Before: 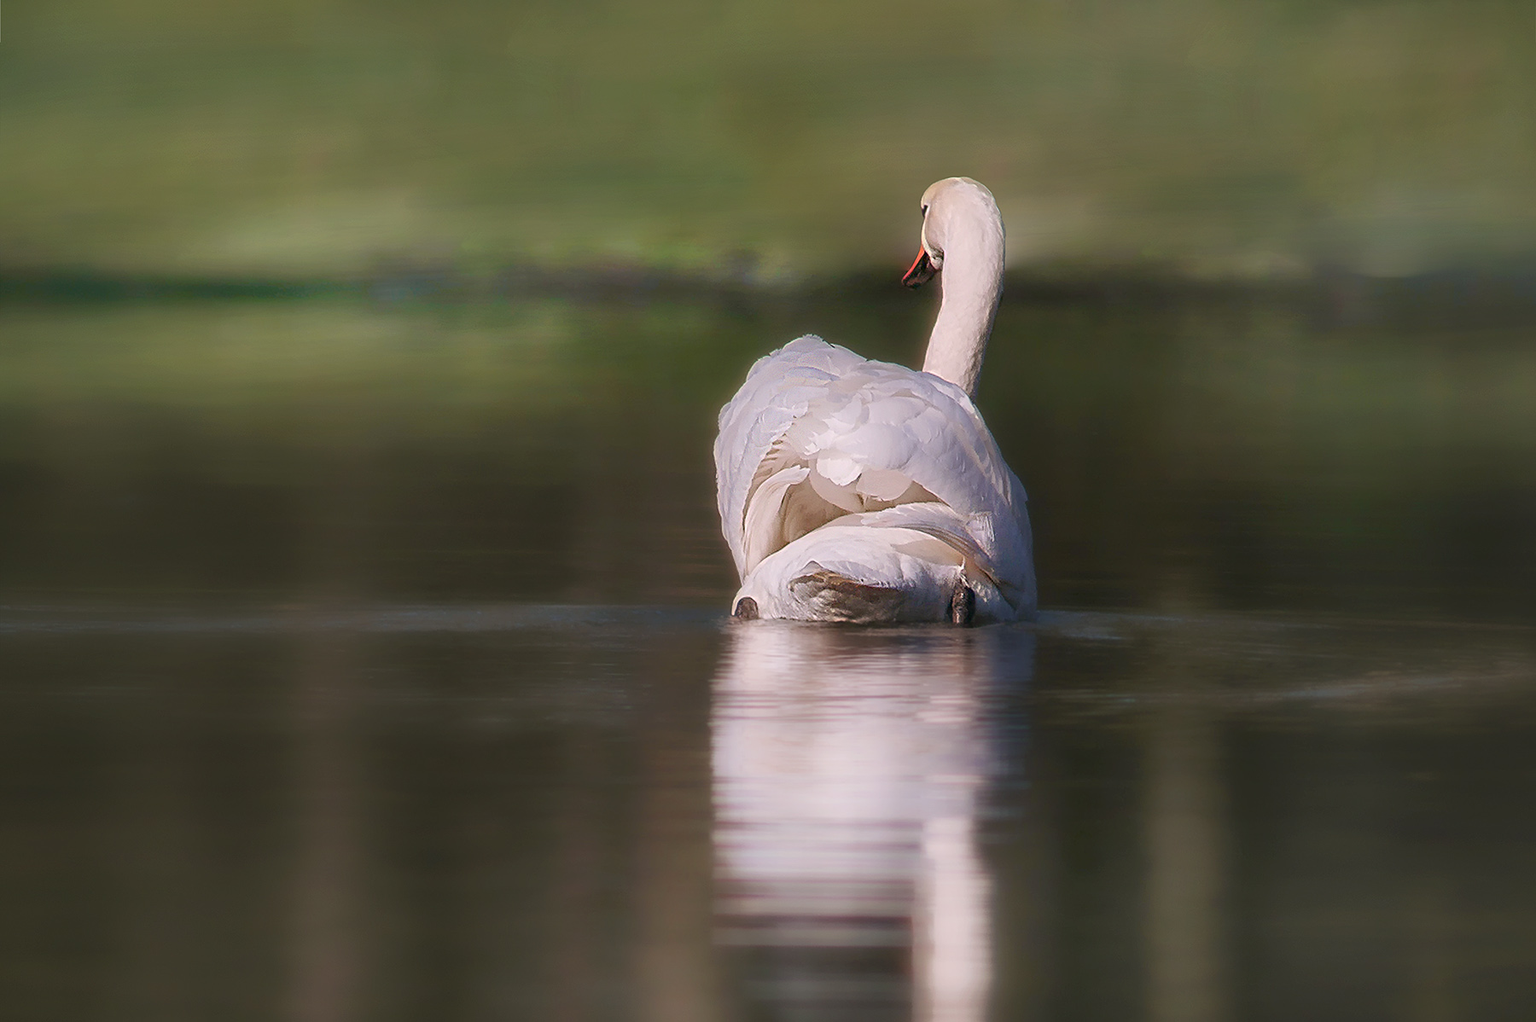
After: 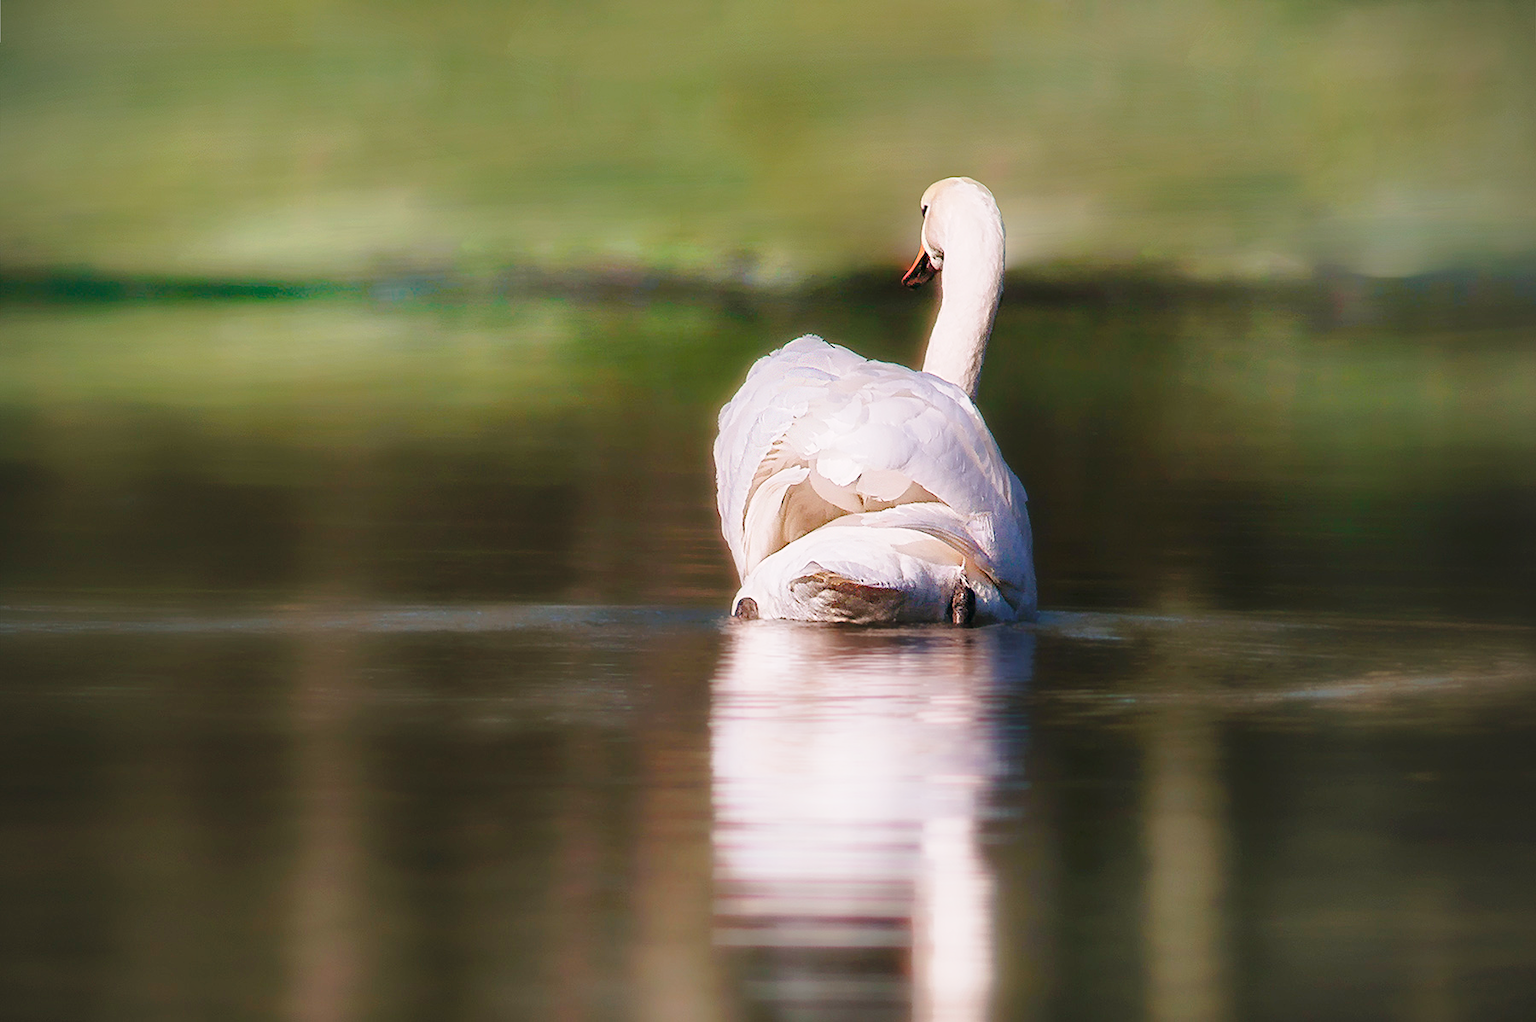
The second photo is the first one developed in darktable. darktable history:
vignetting: fall-off start 91.39%
shadows and highlights: shadows 25.51, highlights -26.4, shadows color adjustment 97.68%
base curve: curves: ch0 [(0, 0) (0.028, 0.03) (0.121, 0.232) (0.46, 0.748) (0.859, 0.968) (1, 1)], preserve colors none
